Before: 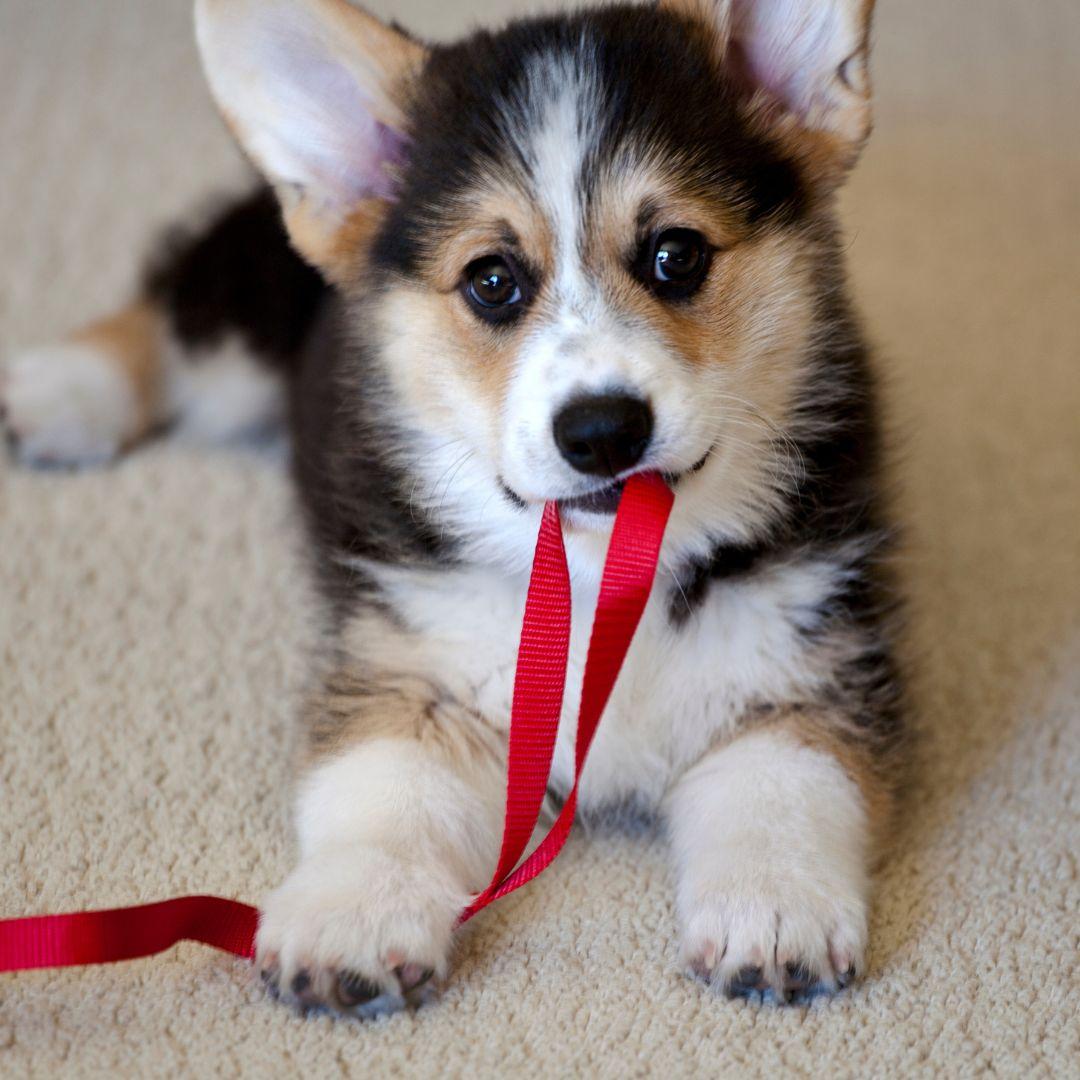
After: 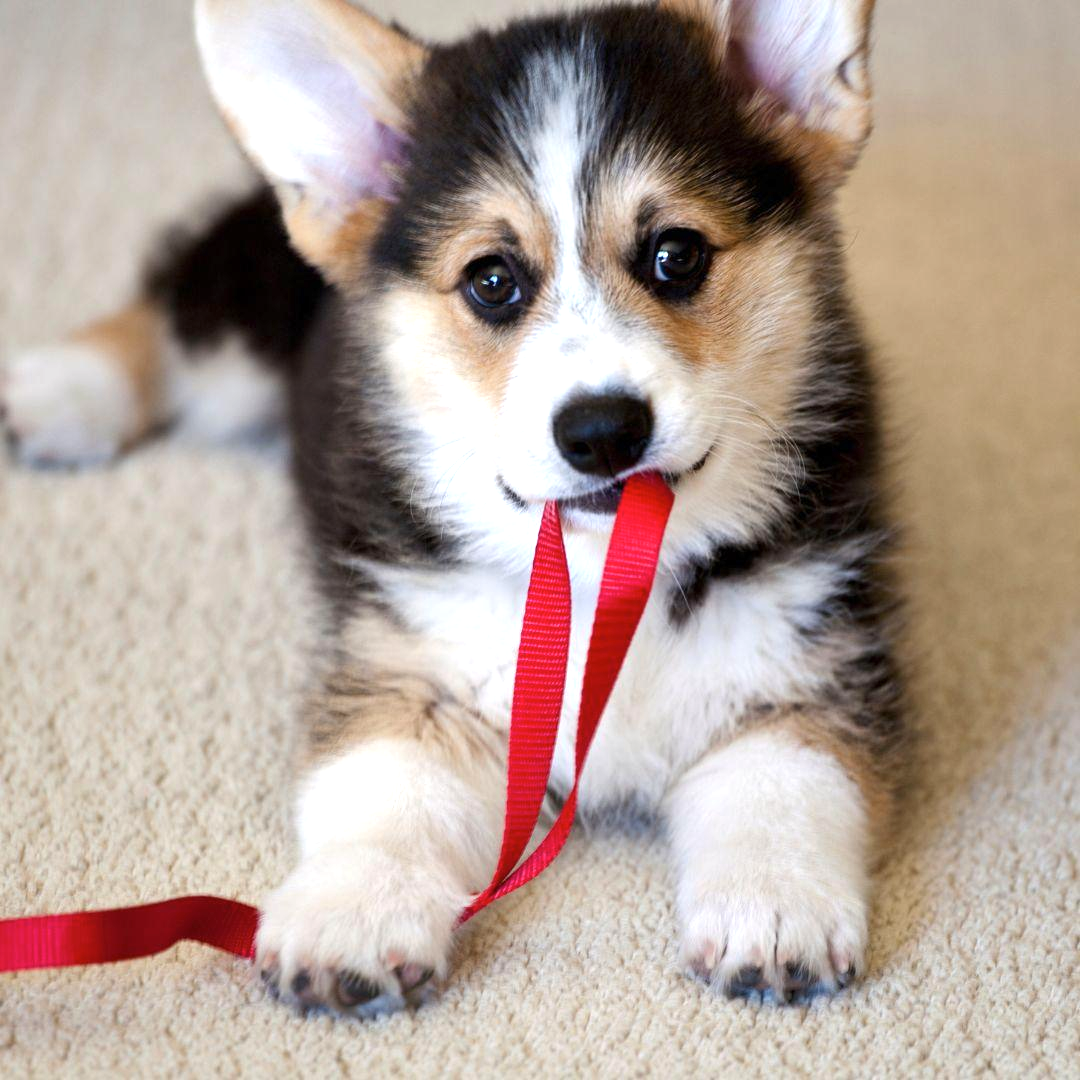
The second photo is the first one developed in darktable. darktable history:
exposure: exposure 0.6 EV, compensate highlight preservation false
contrast brightness saturation: saturation -0.05
